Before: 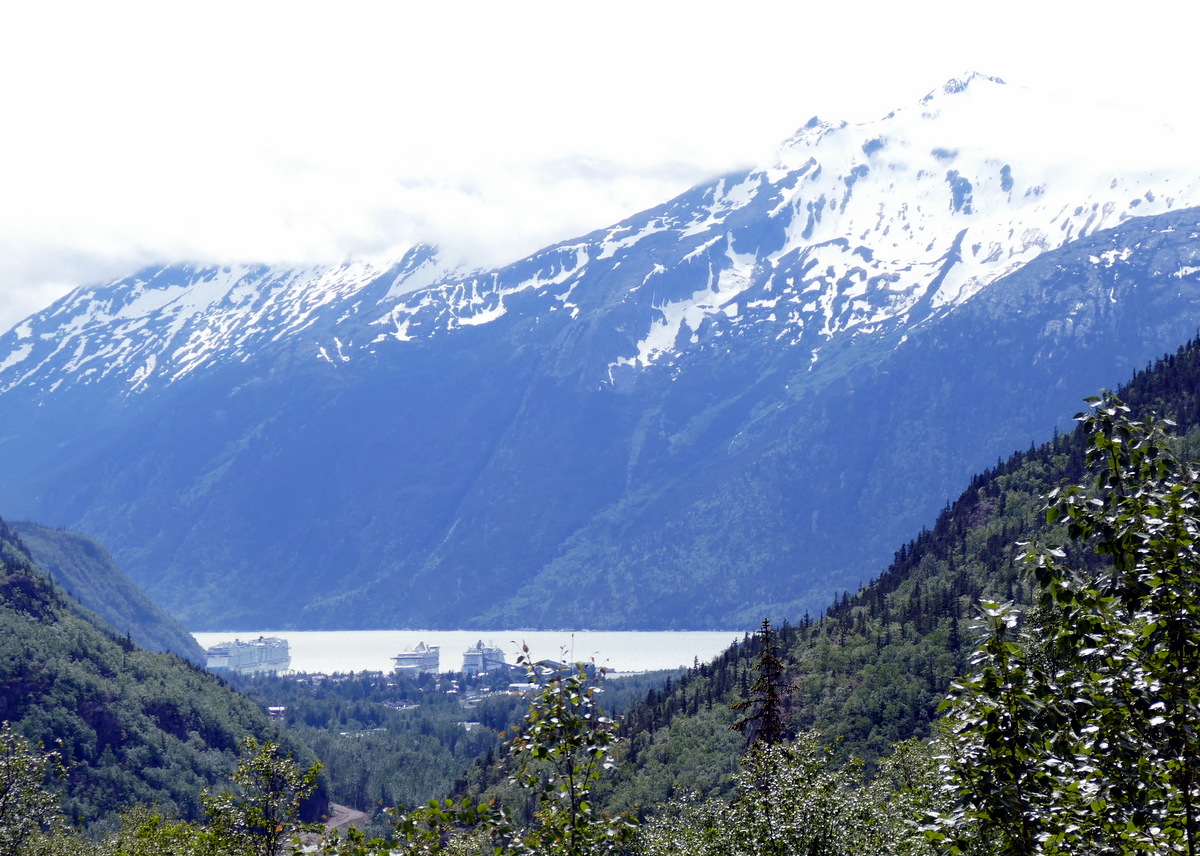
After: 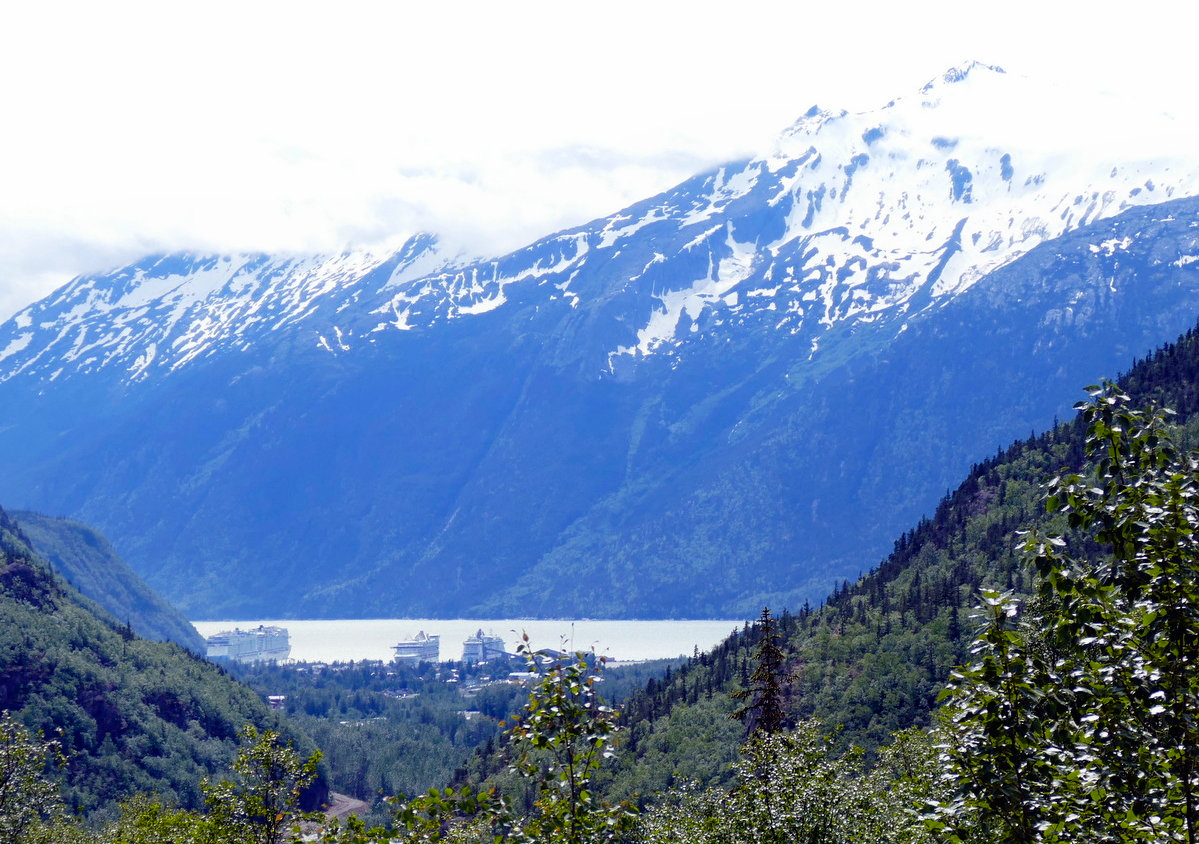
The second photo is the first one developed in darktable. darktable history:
crop: top 1.393%, right 0.039%
color balance rgb: perceptual saturation grading › global saturation 31.203%
contrast equalizer: y [[0.439, 0.44, 0.442, 0.457, 0.493, 0.498], [0.5 ×6], [0.5 ×6], [0 ×6], [0 ×6]], mix 0.161
